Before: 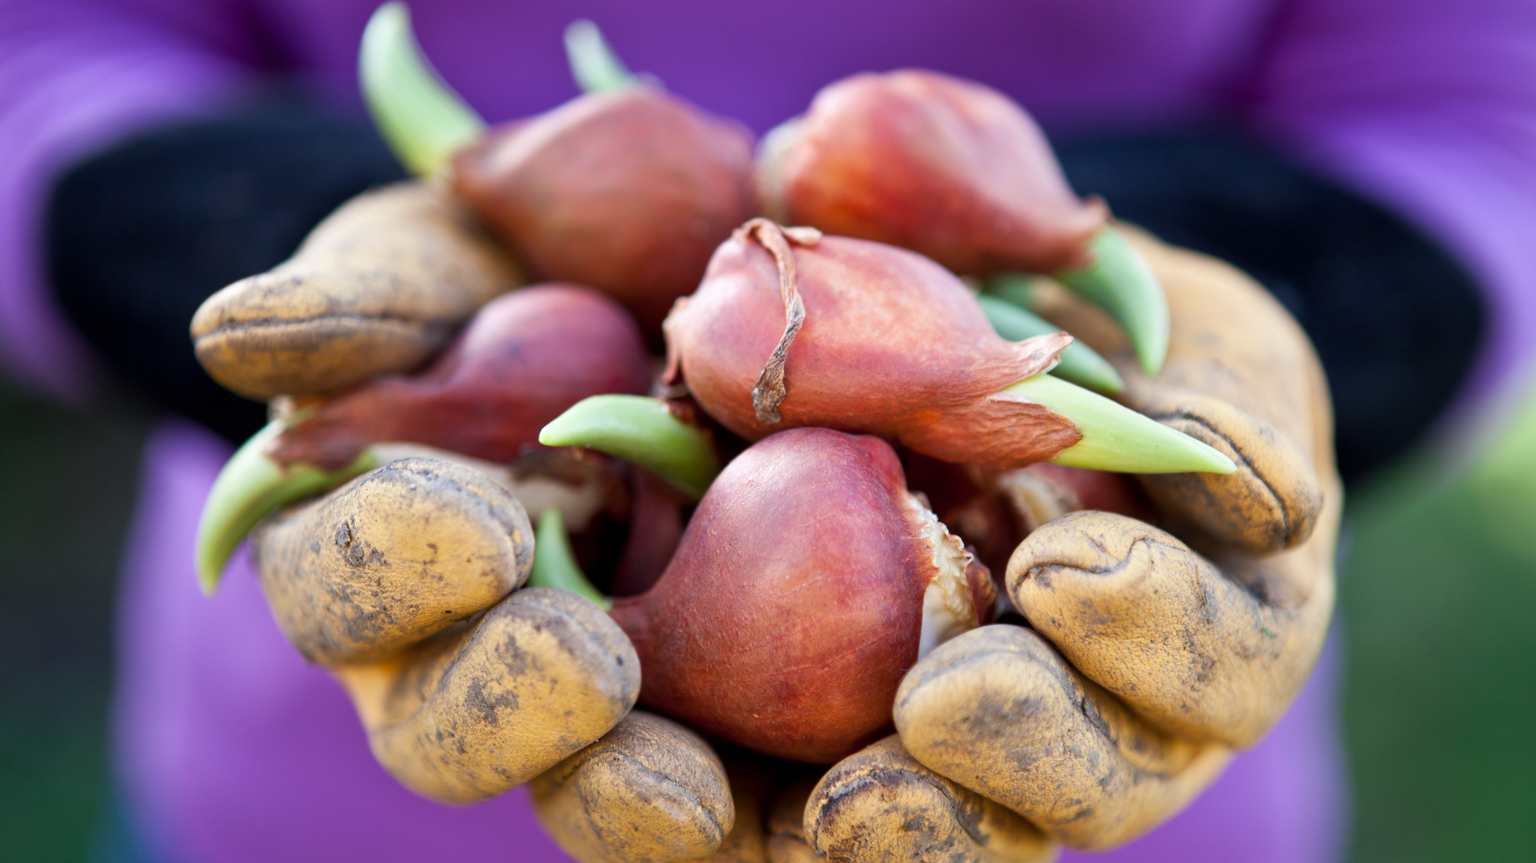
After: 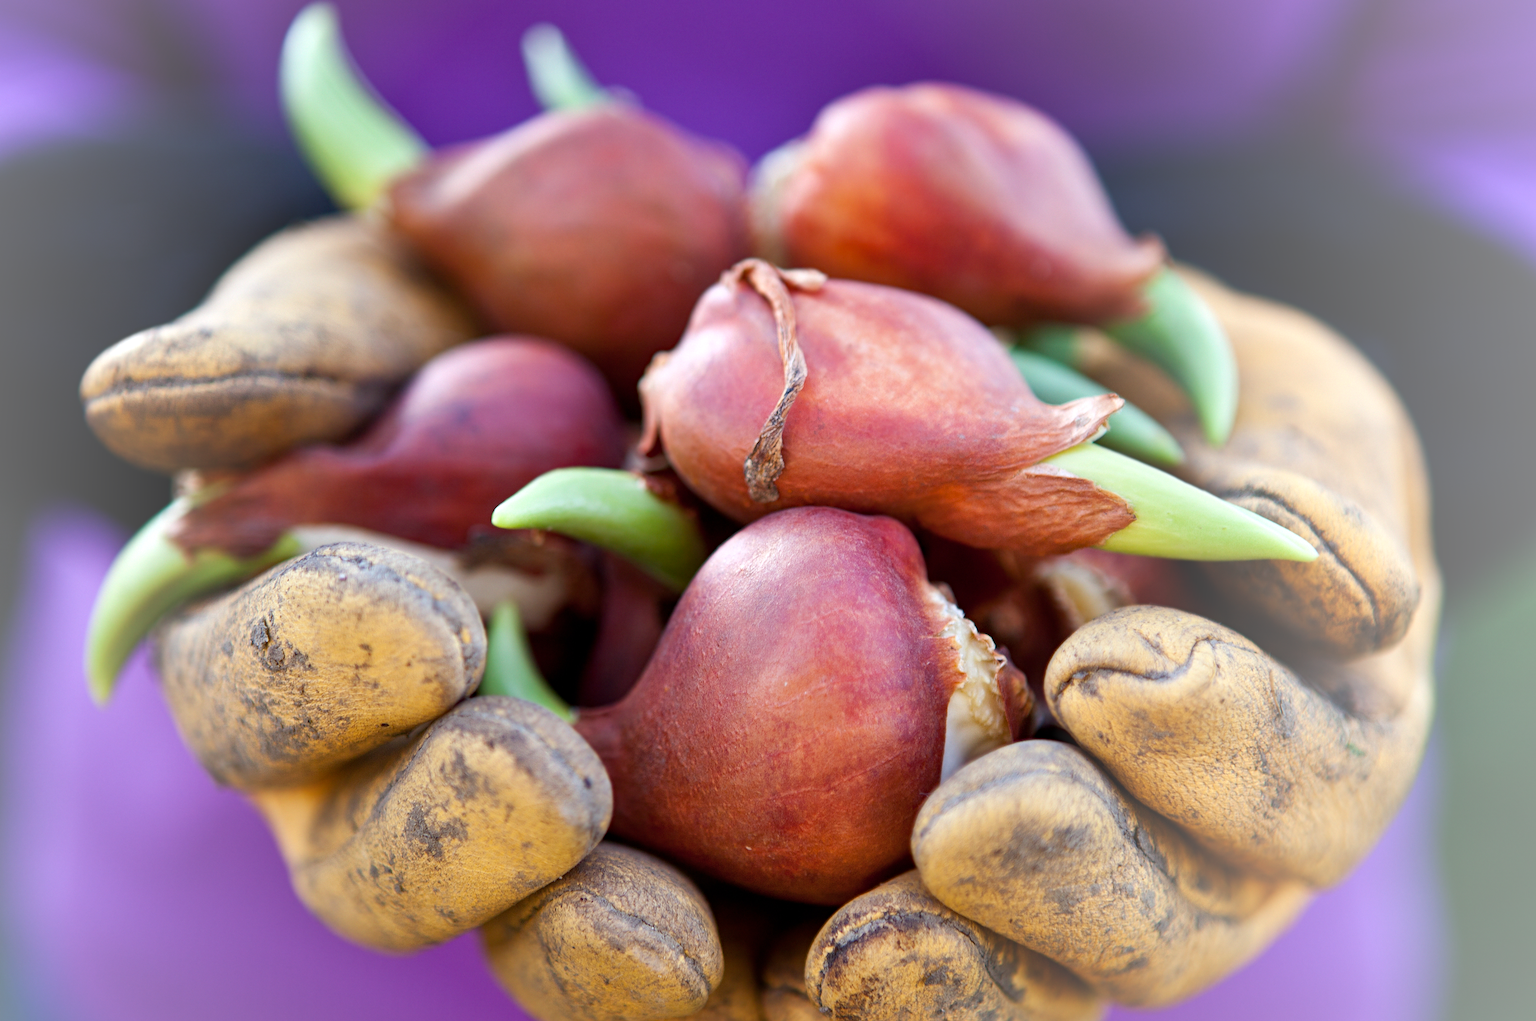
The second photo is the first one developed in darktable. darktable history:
vignetting: fall-off start 72.34%, fall-off radius 107.62%, brightness 0.304, saturation -0.001, center (-0.117, -0.007), width/height ratio 0.734
crop: left 8.058%, right 7.449%
sharpen: on, module defaults
haze removal: compatibility mode true, adaptive false
